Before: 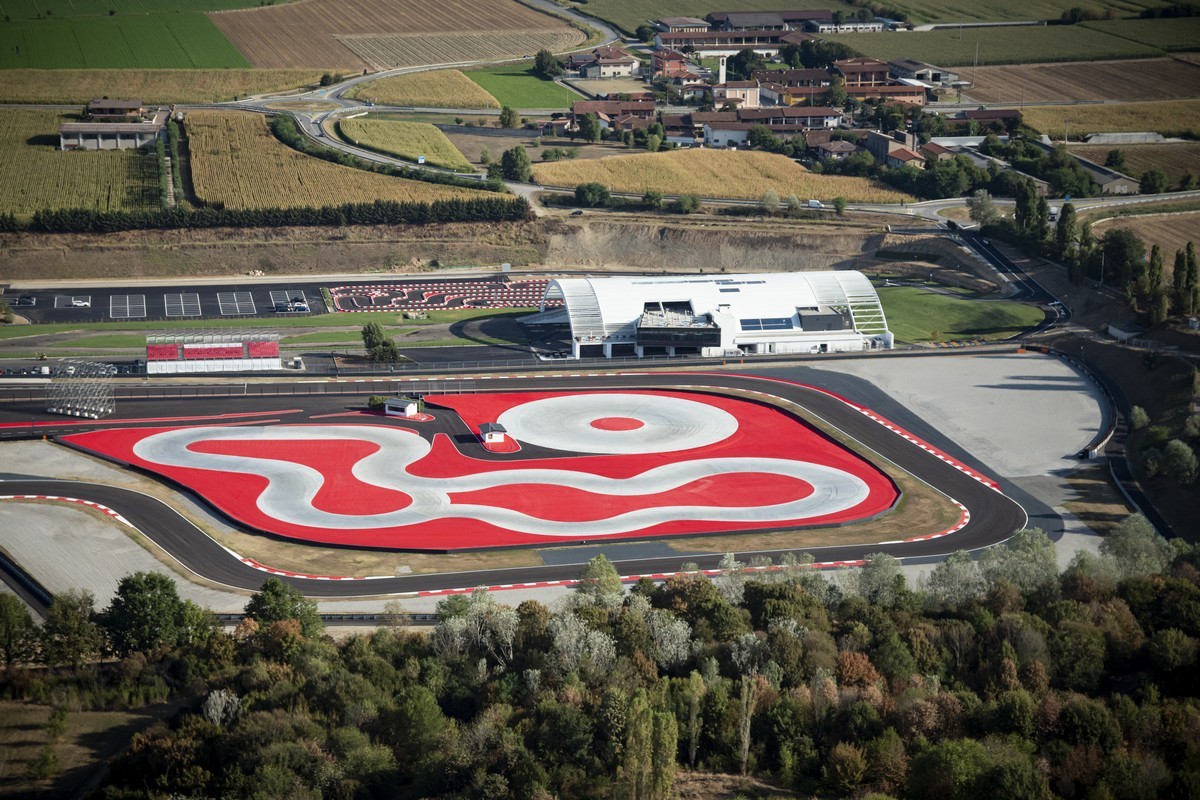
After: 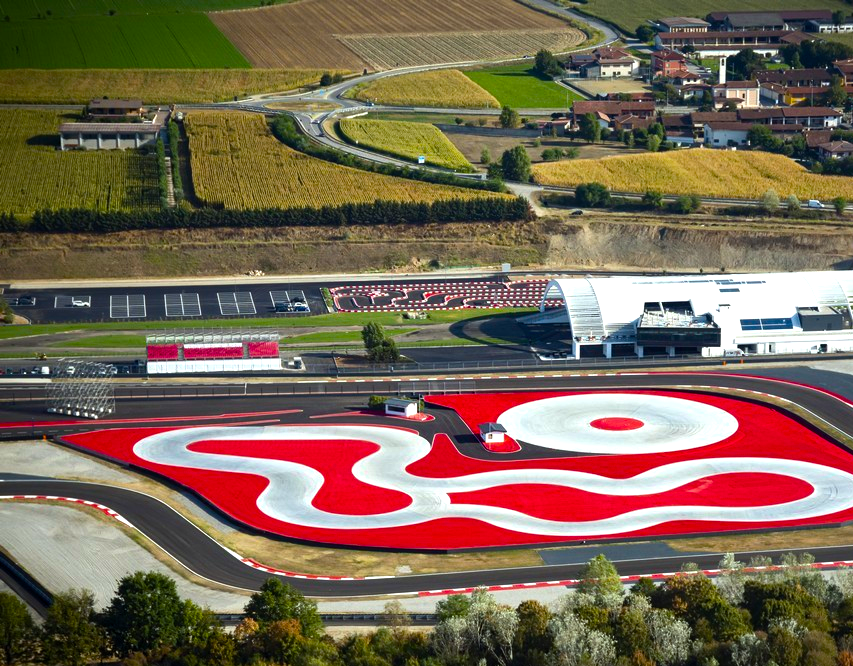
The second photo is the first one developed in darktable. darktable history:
crop: right 28.885%, bottom 16.626%
white balance: red 0.978, blue 0.999
color balance rgb: linear chroma grading › global chroma 9%, perceptual saturation grading › global saturation 36%, perceptual saturation grading › shadows 35%, perceptual brilliance grading › global brilliance 15%, perceptual brilliance grading › shadows -35%, global vibrance 15%
